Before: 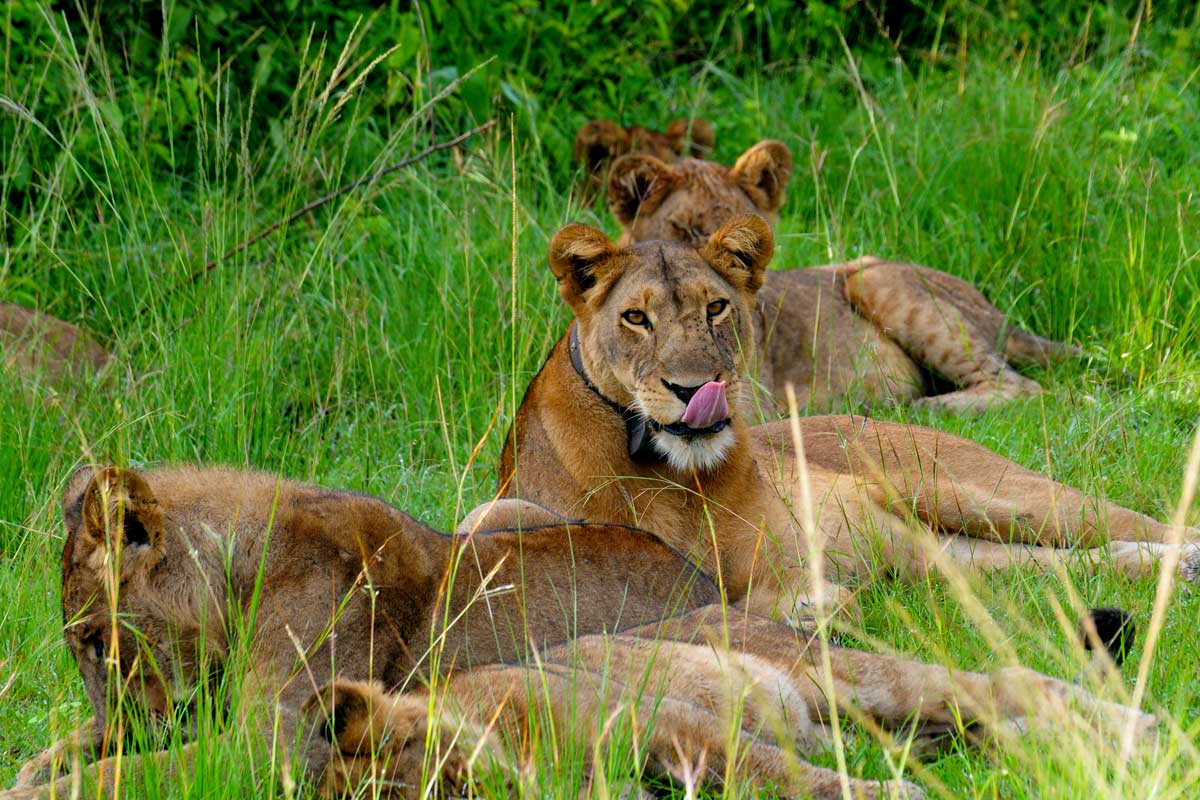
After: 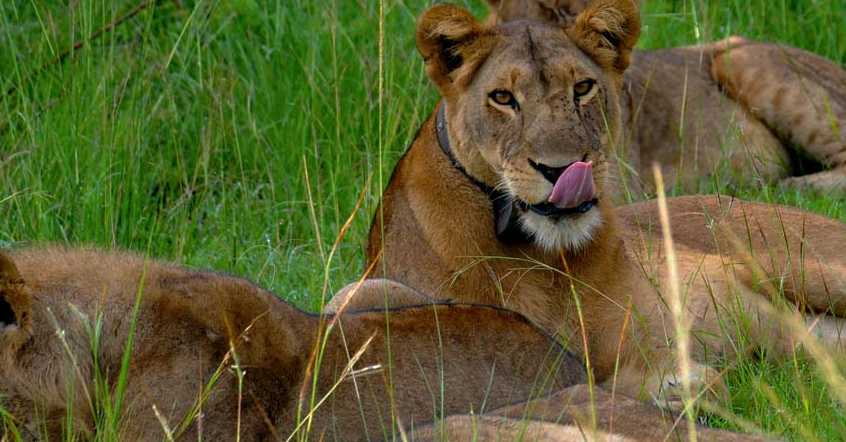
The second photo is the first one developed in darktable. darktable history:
base curve: curves: ch0 [(0, 0) (0.595, 0.418) (1, 1)], preserve colors none
crop: left 11.123%, top 27.61%, right 18.3%, bottom 17.034%
